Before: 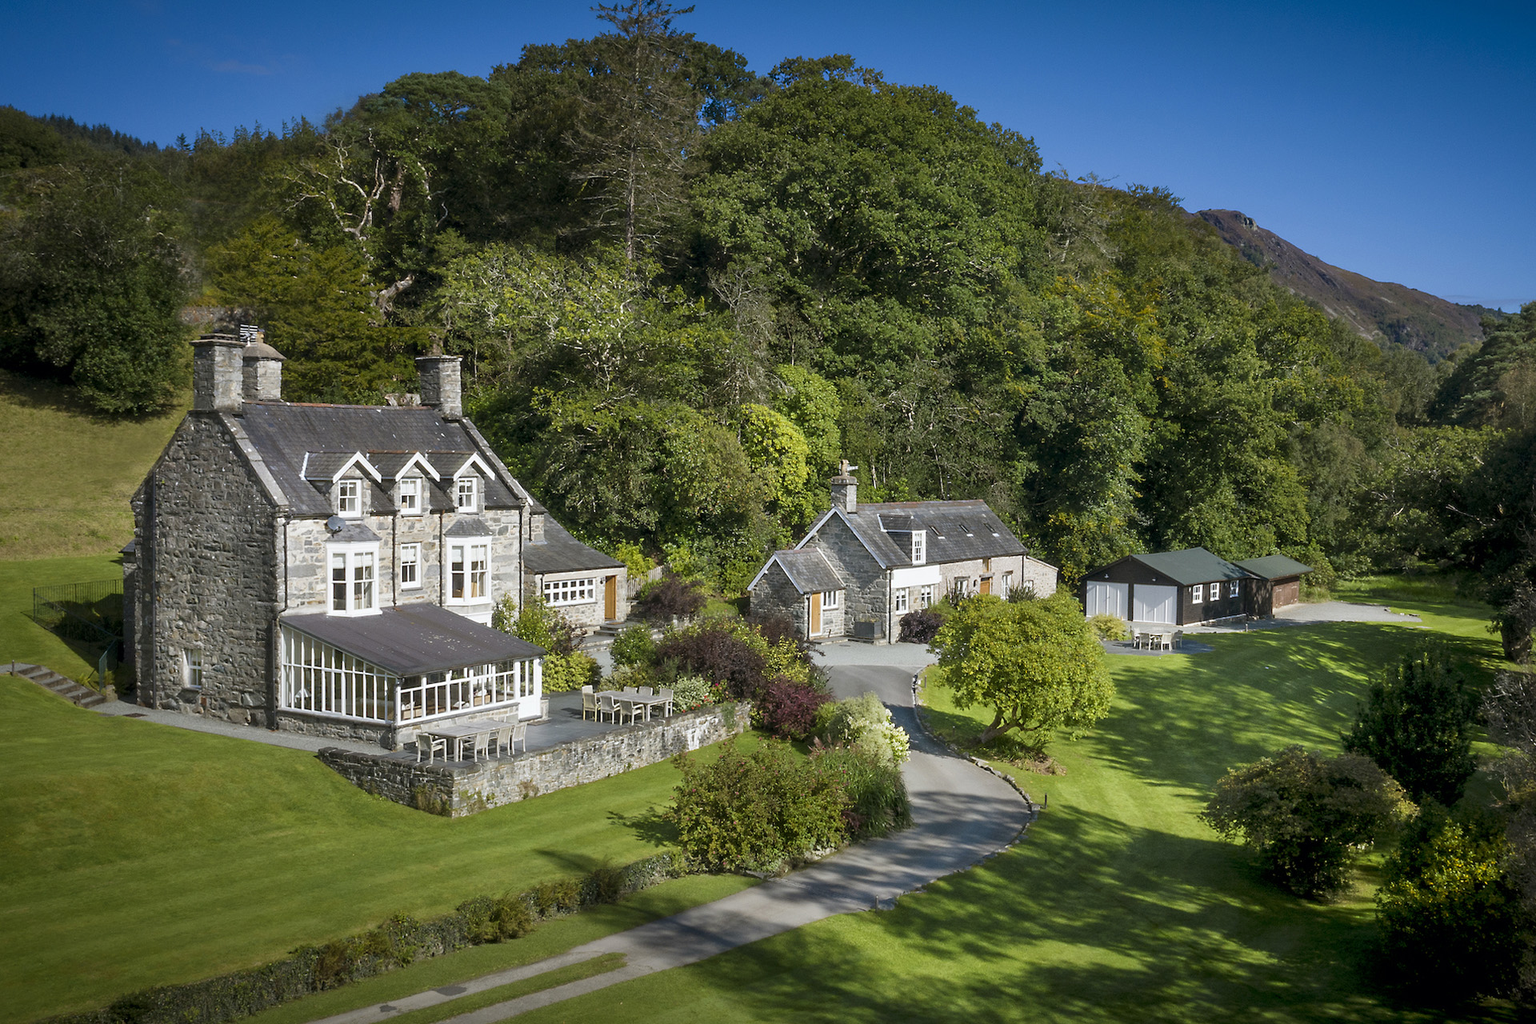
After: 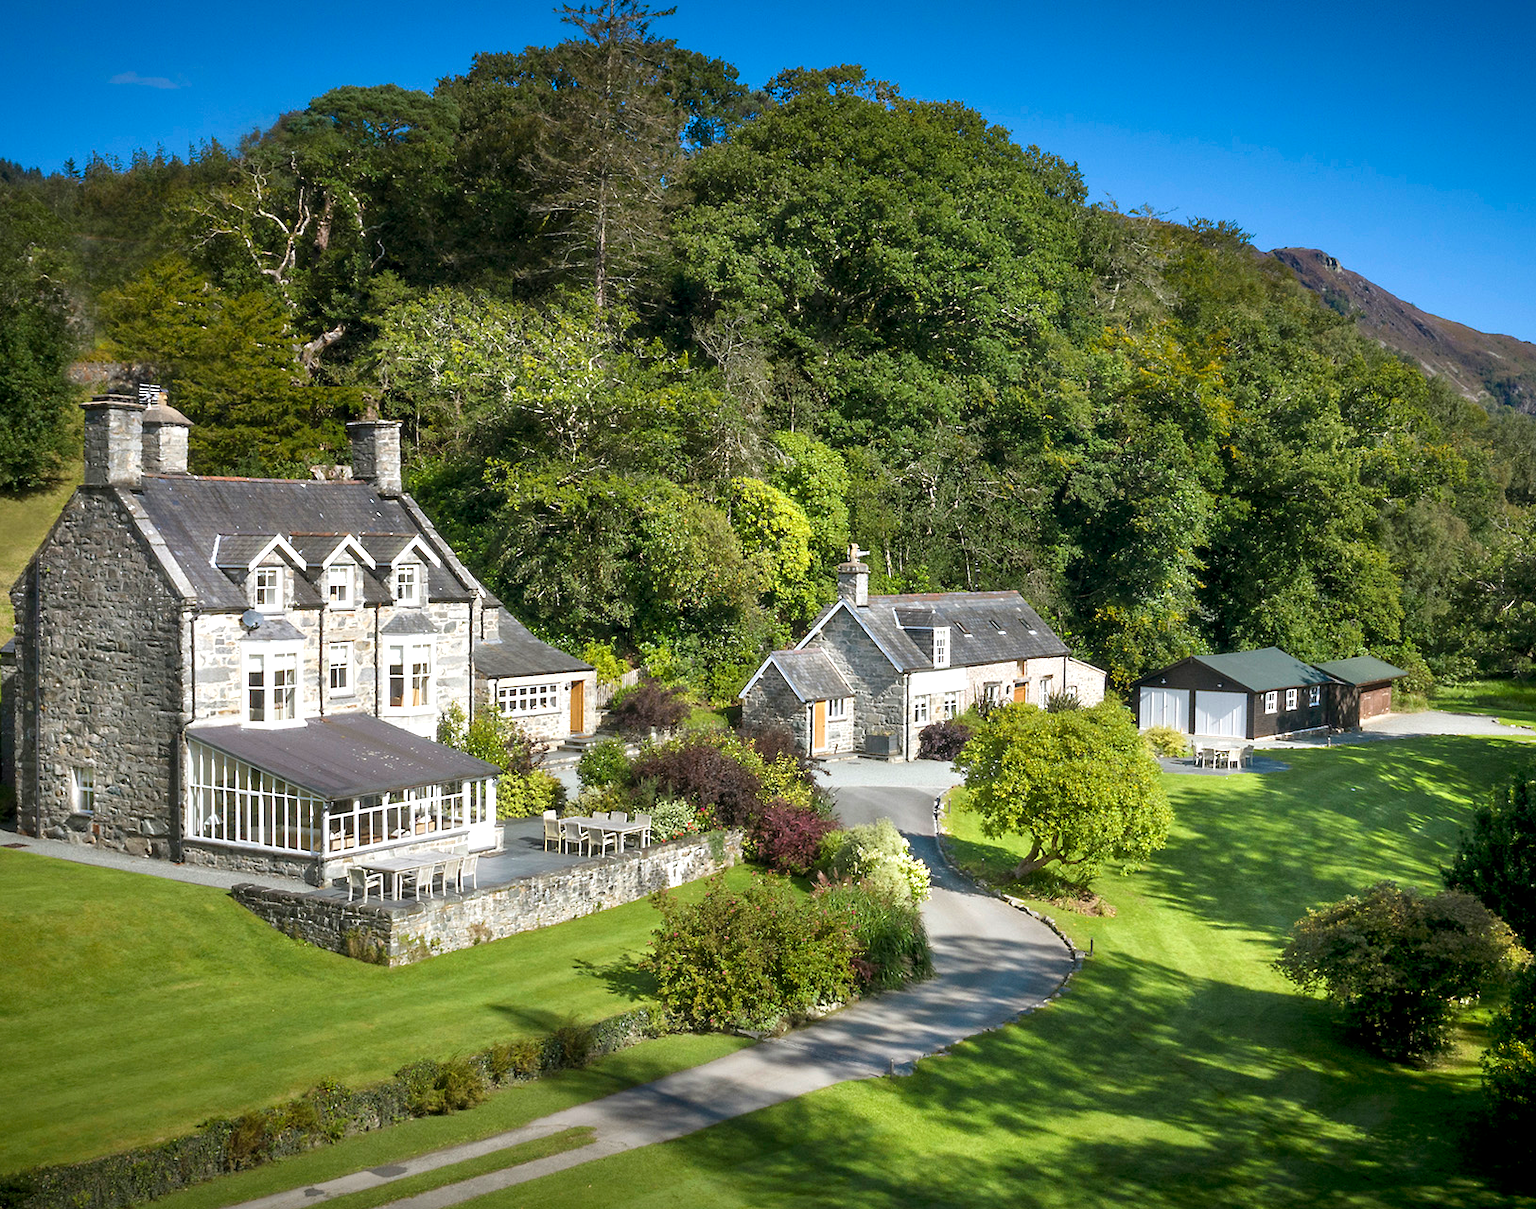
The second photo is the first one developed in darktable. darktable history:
exposure: exposure 0.606 EV, compensate highlight preservation false
crop: left 8.008%, right 7.399%
